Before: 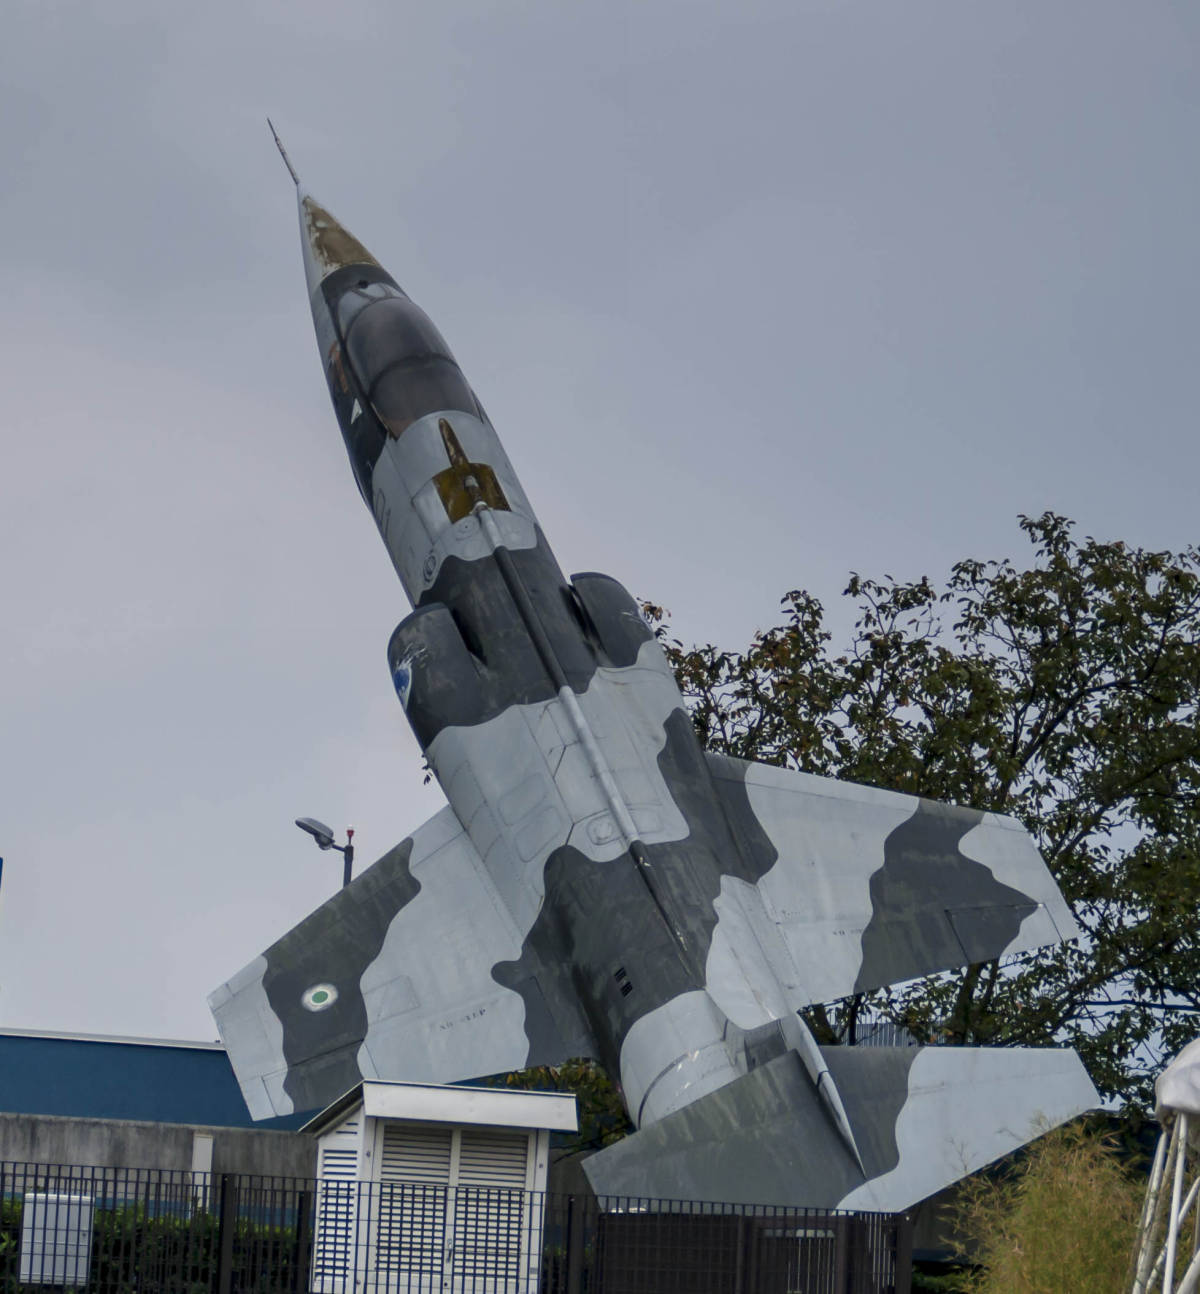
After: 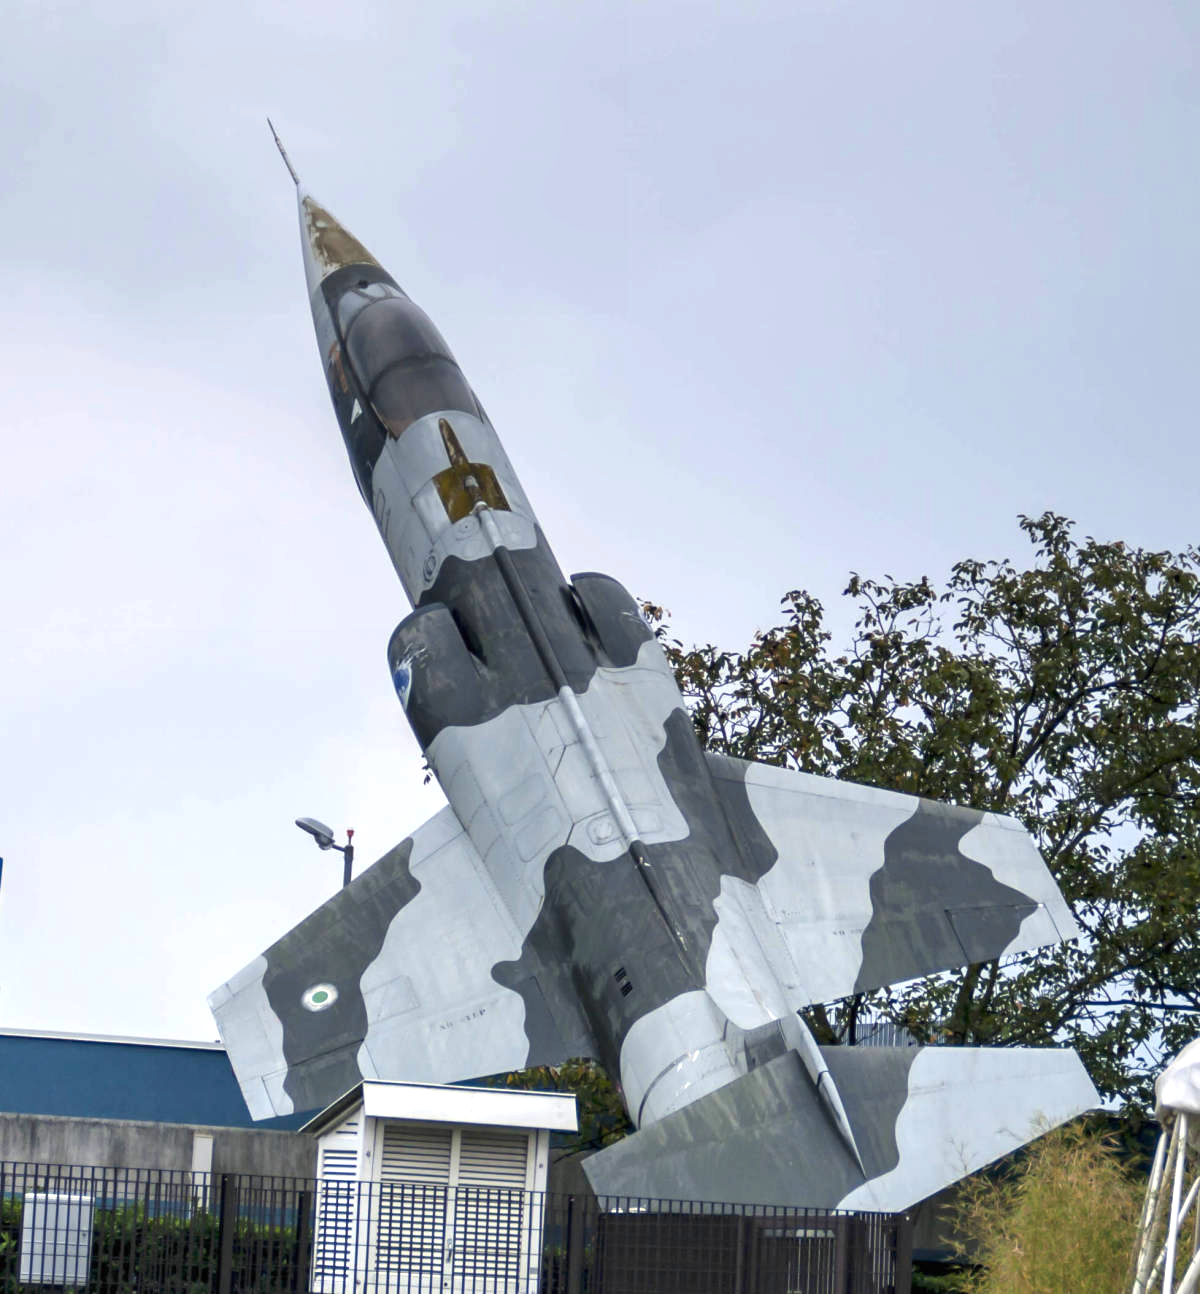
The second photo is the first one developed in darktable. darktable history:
tone equalizer: edges refinement/feathering 500, mask exposure compensation -1.57 EV, preserve details guided filter
exposure: black level correction 0, exposure 1.001 EV, compensate highlight preservation false
